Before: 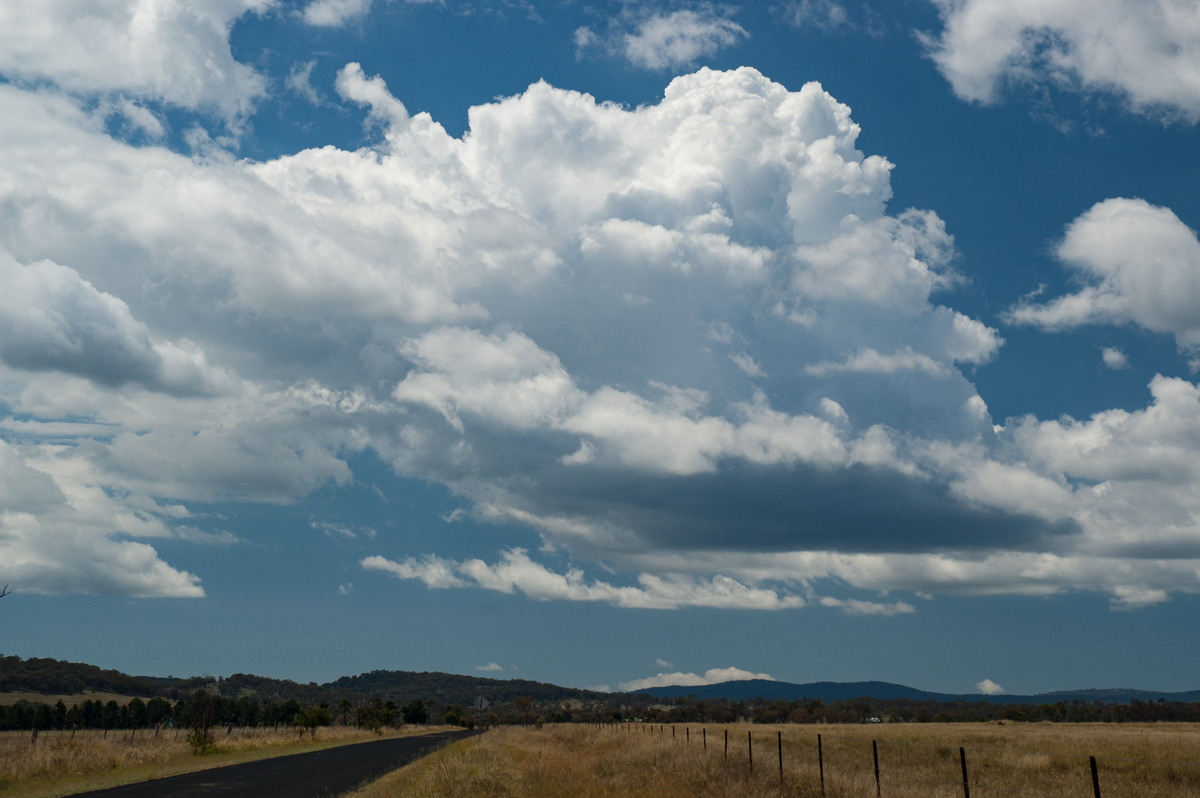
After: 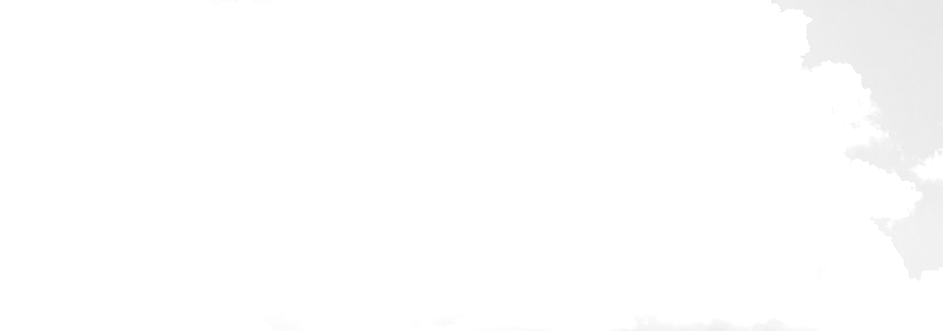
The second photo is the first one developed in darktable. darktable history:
colorize: hue 36°, saturation 71%, lightness 80.79%
monochrome: a 16.06, b 15.48, size 1
exposure: black level correction 0.001, exposure 1.129 EV, compensate exposure bias true, compensate highlight preservation false
crop: left 7.036%, top 18.398%, right 14.379%, bottom 40.043%
